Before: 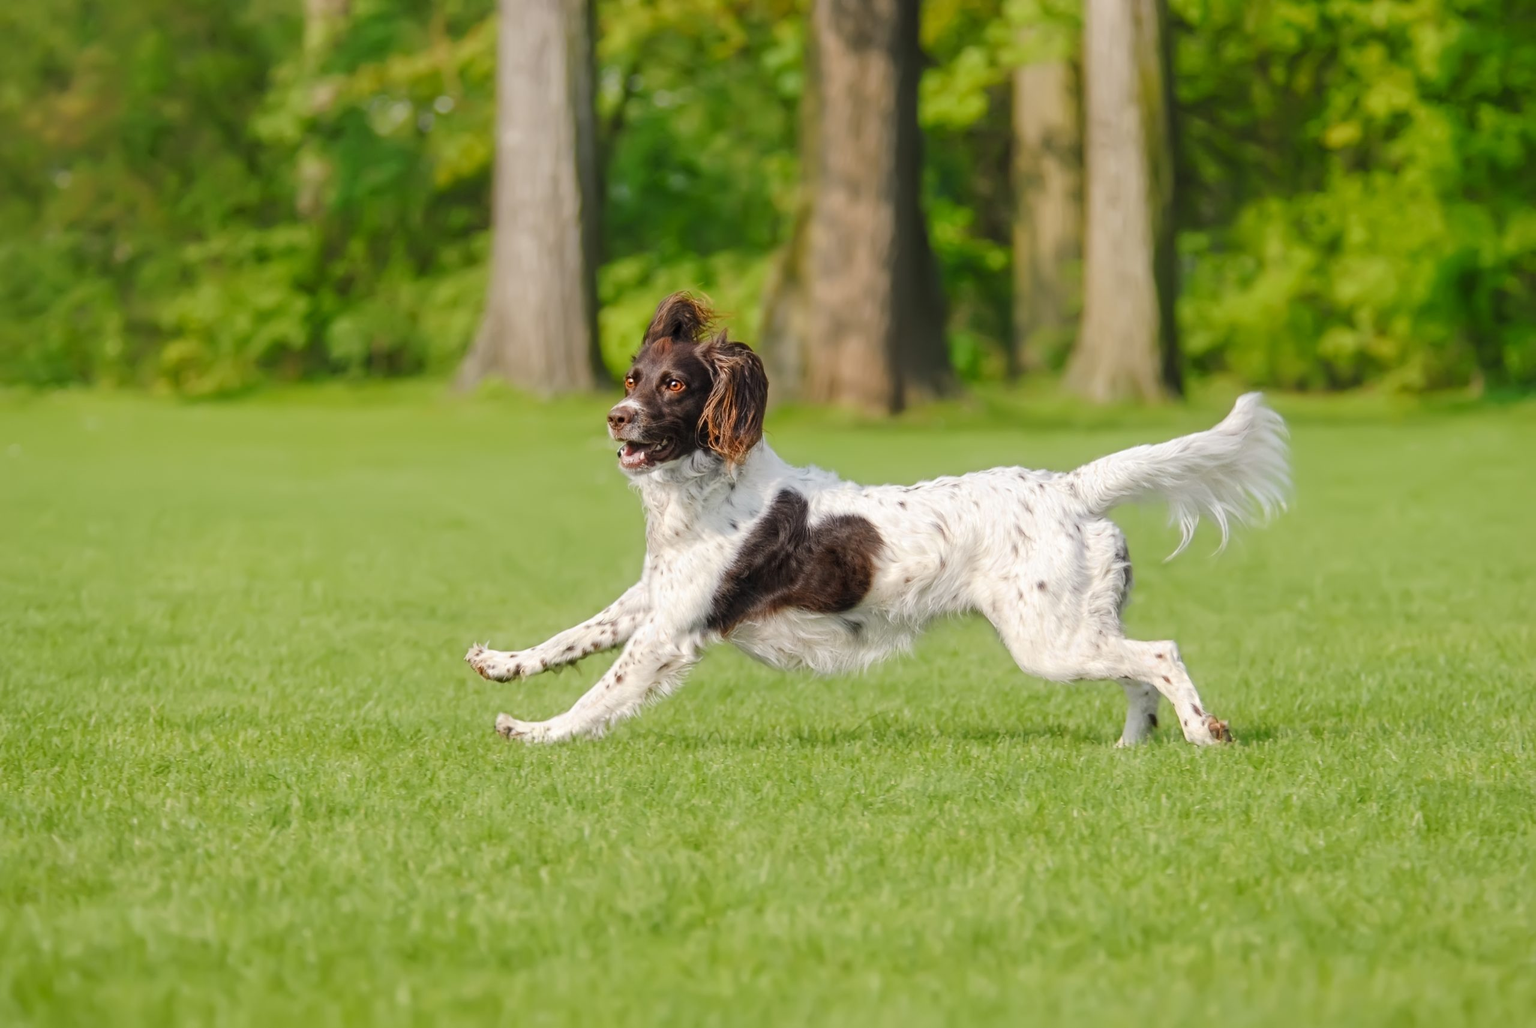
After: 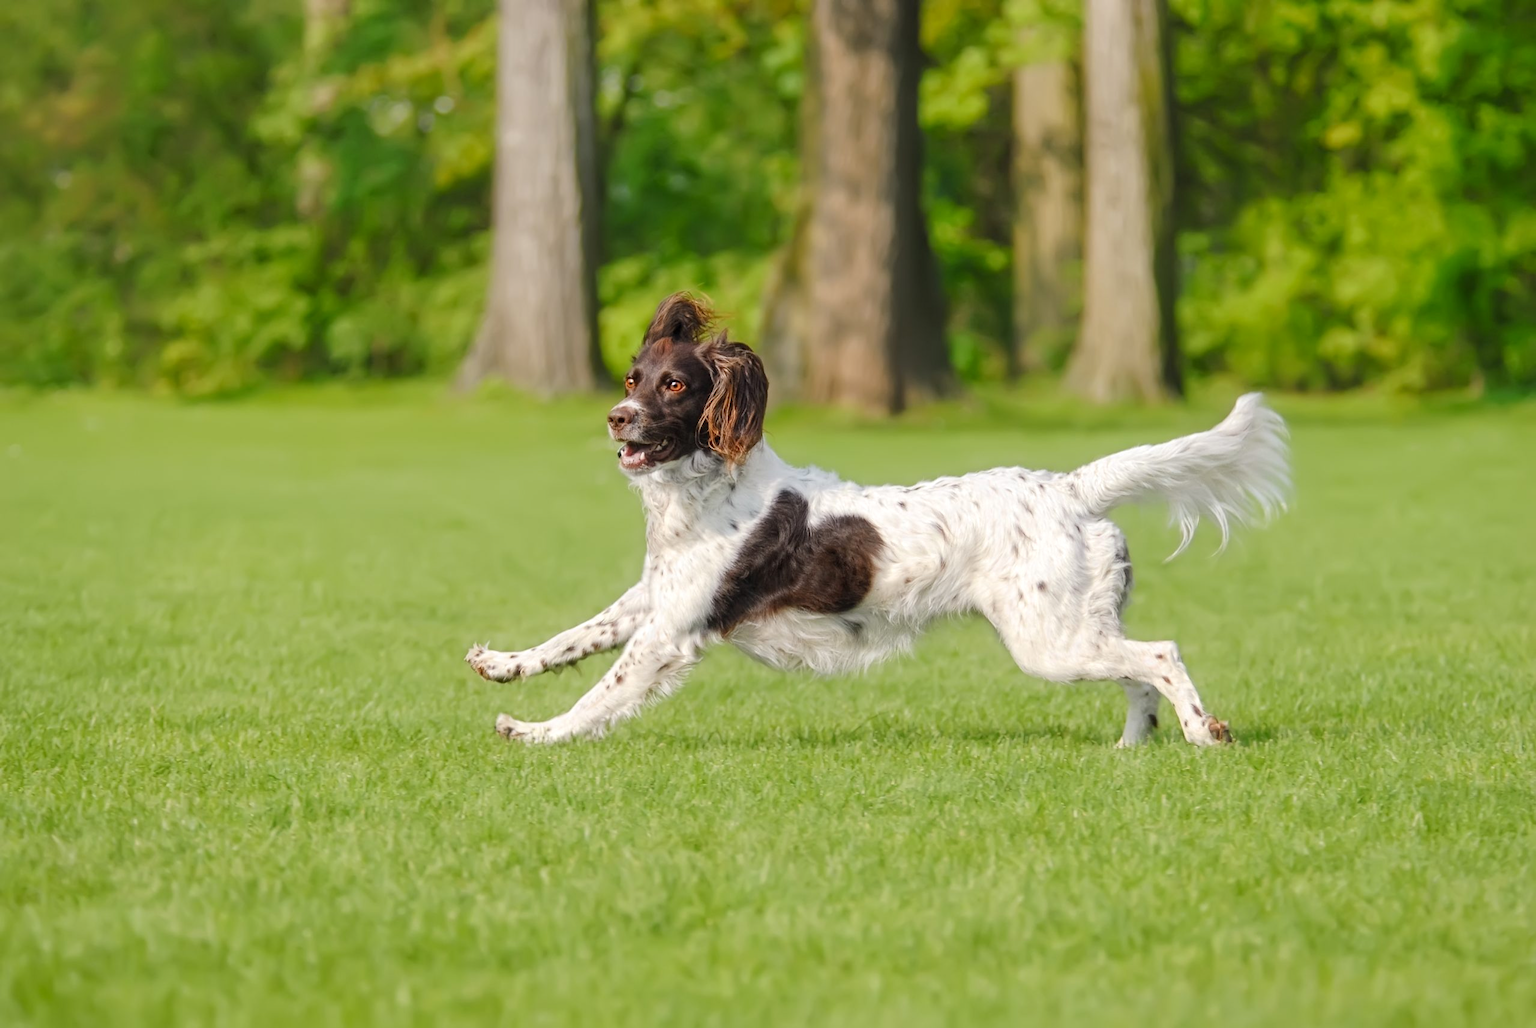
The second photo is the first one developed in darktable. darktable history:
levels: mode automatic, white 99.96%
